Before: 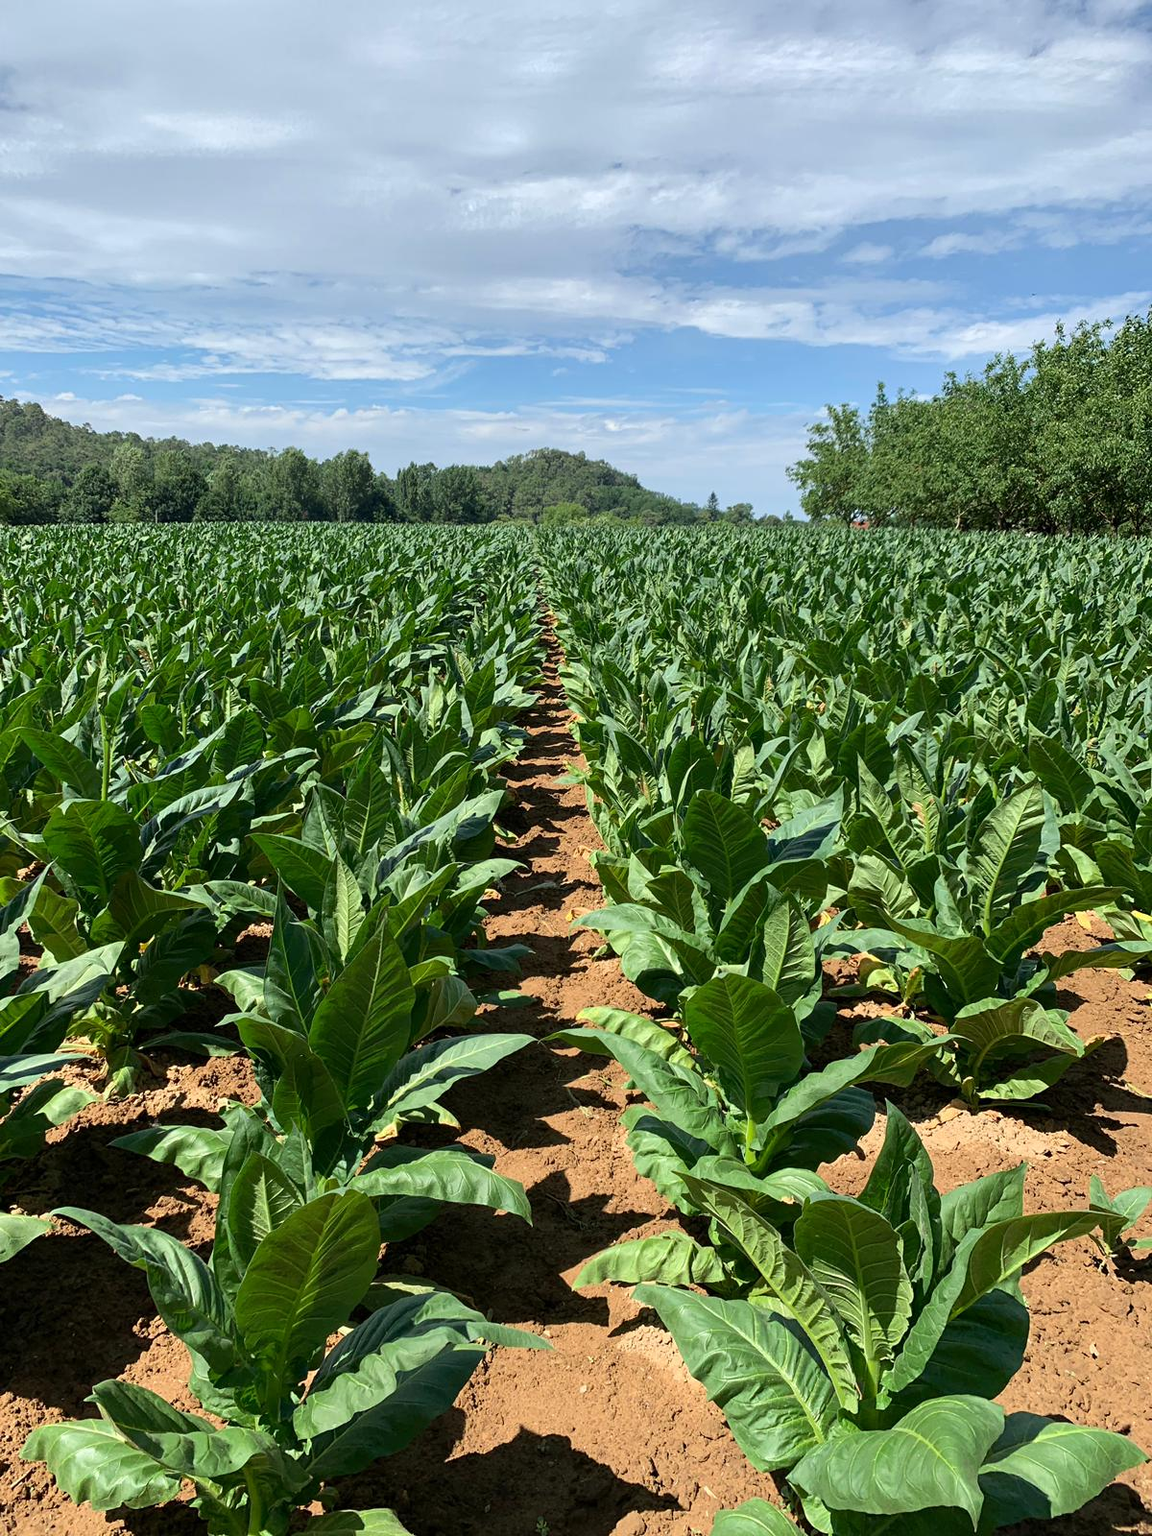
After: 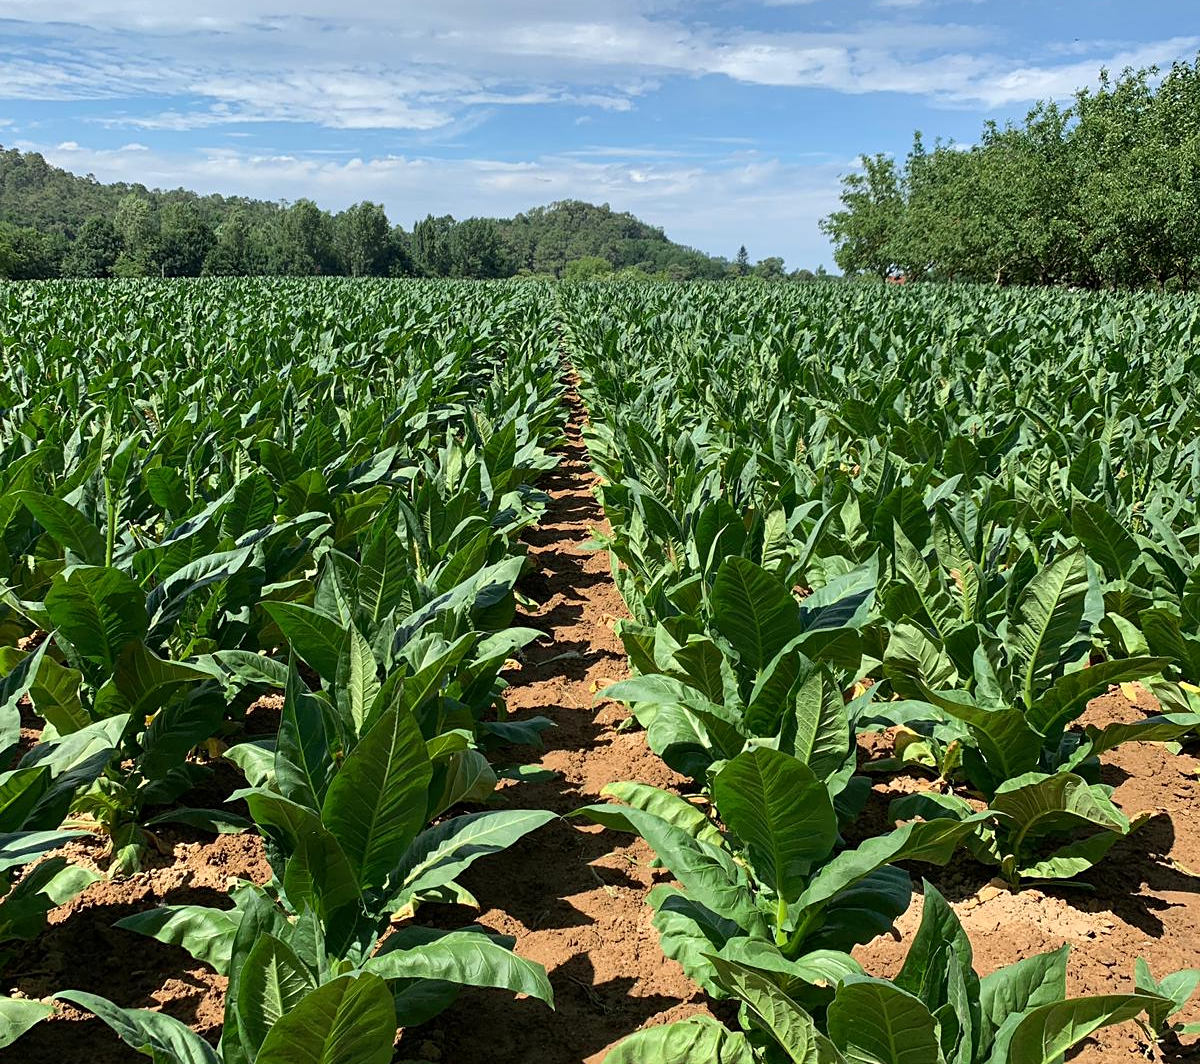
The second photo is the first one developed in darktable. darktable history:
sharpen: amount 0.2
crop: top 16.727%, bottom 16.727%
